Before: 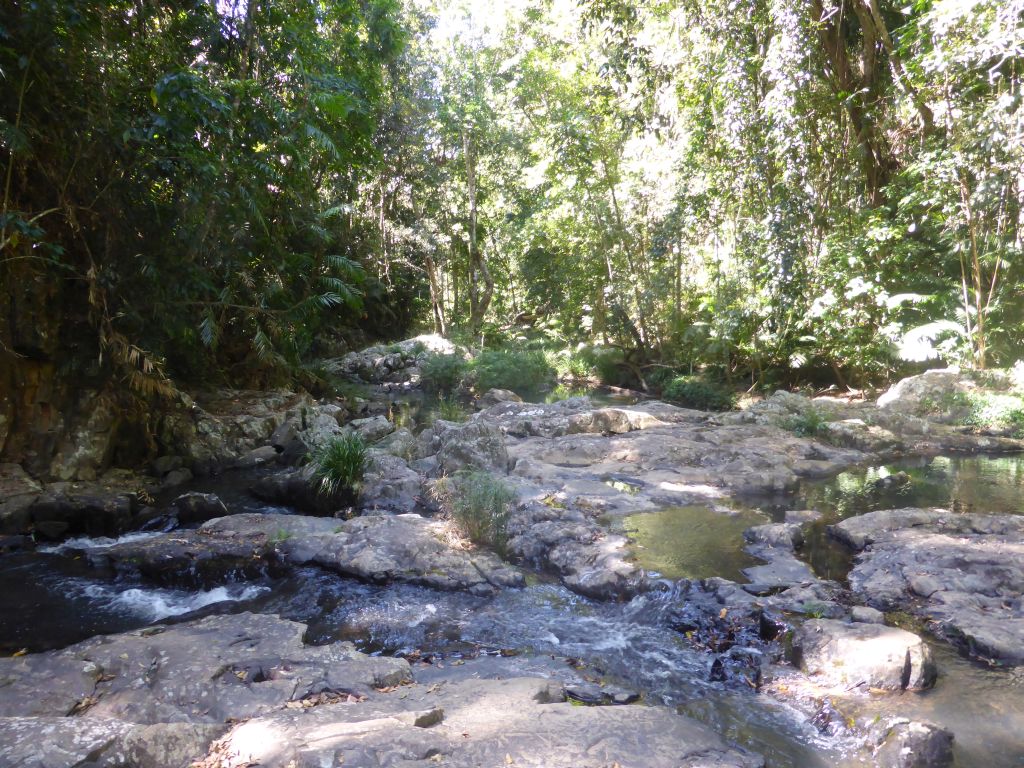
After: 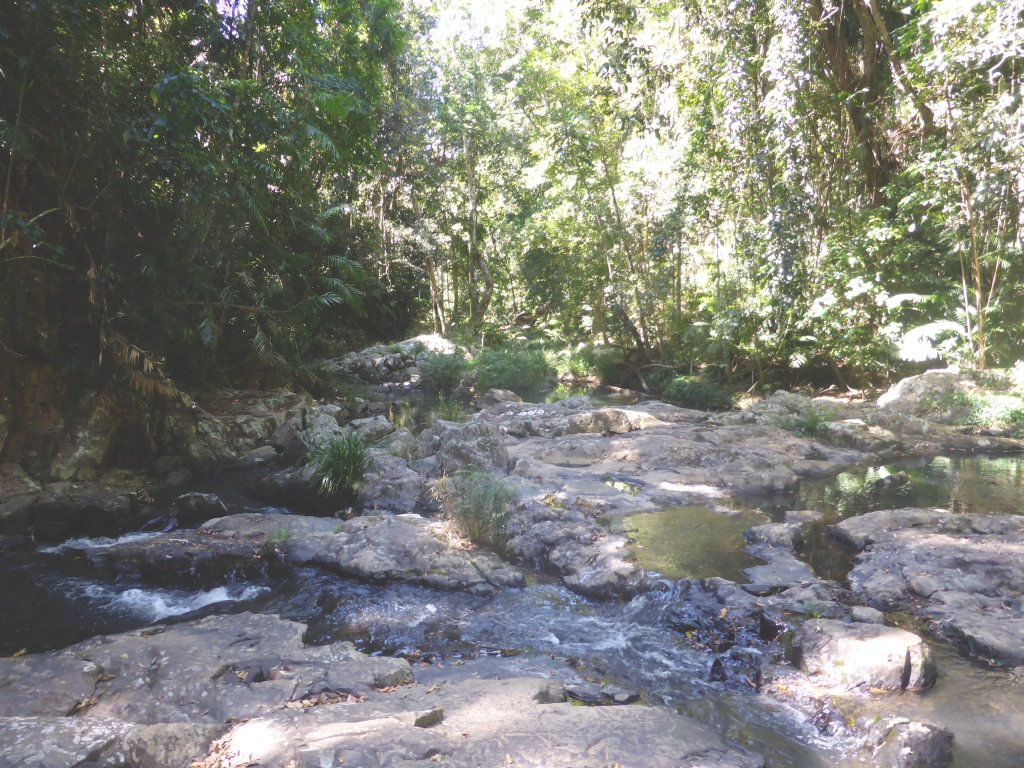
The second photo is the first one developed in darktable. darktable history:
exposure: black level correction -0.03, compensate exposure bias true, compensate highlight preservation false
